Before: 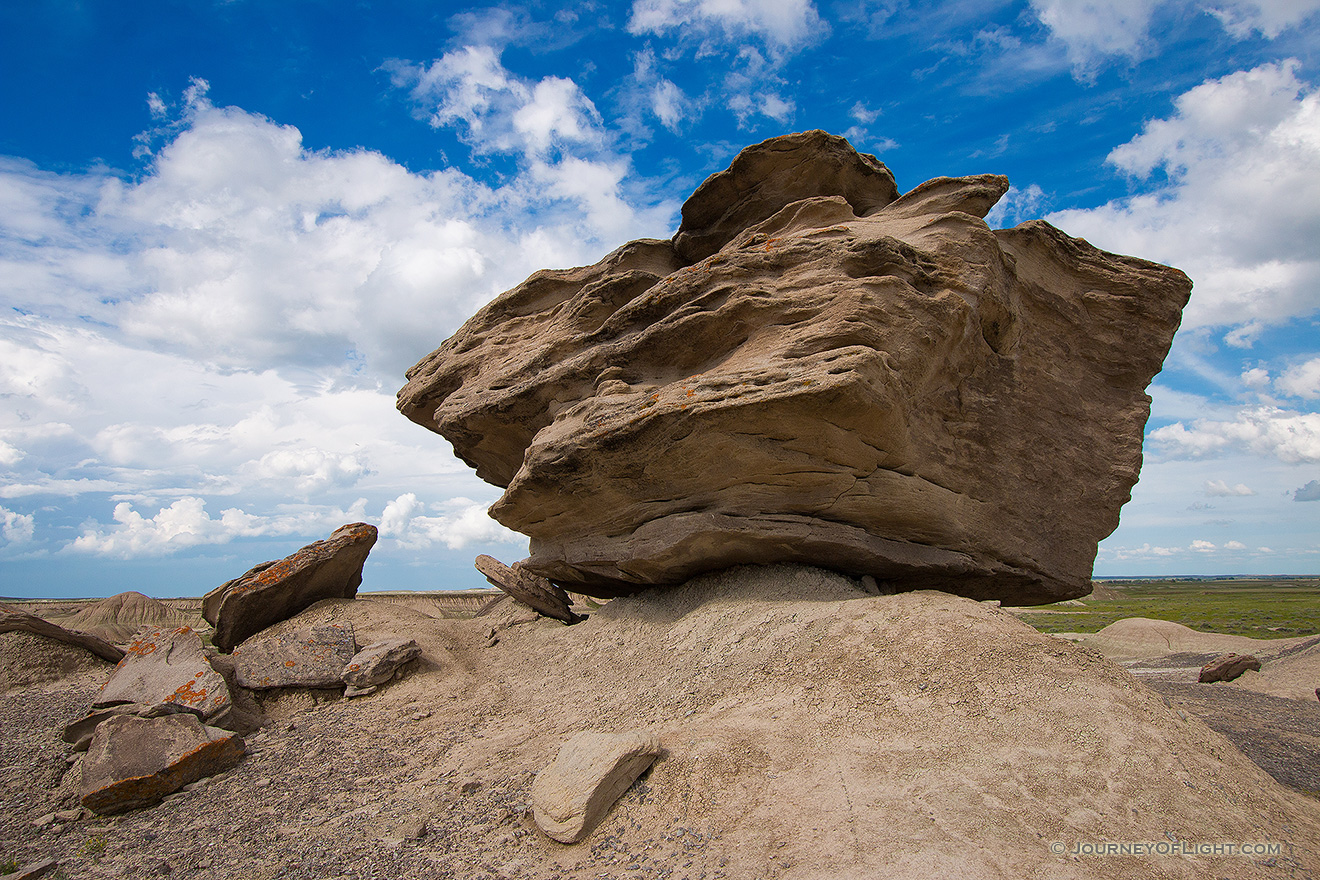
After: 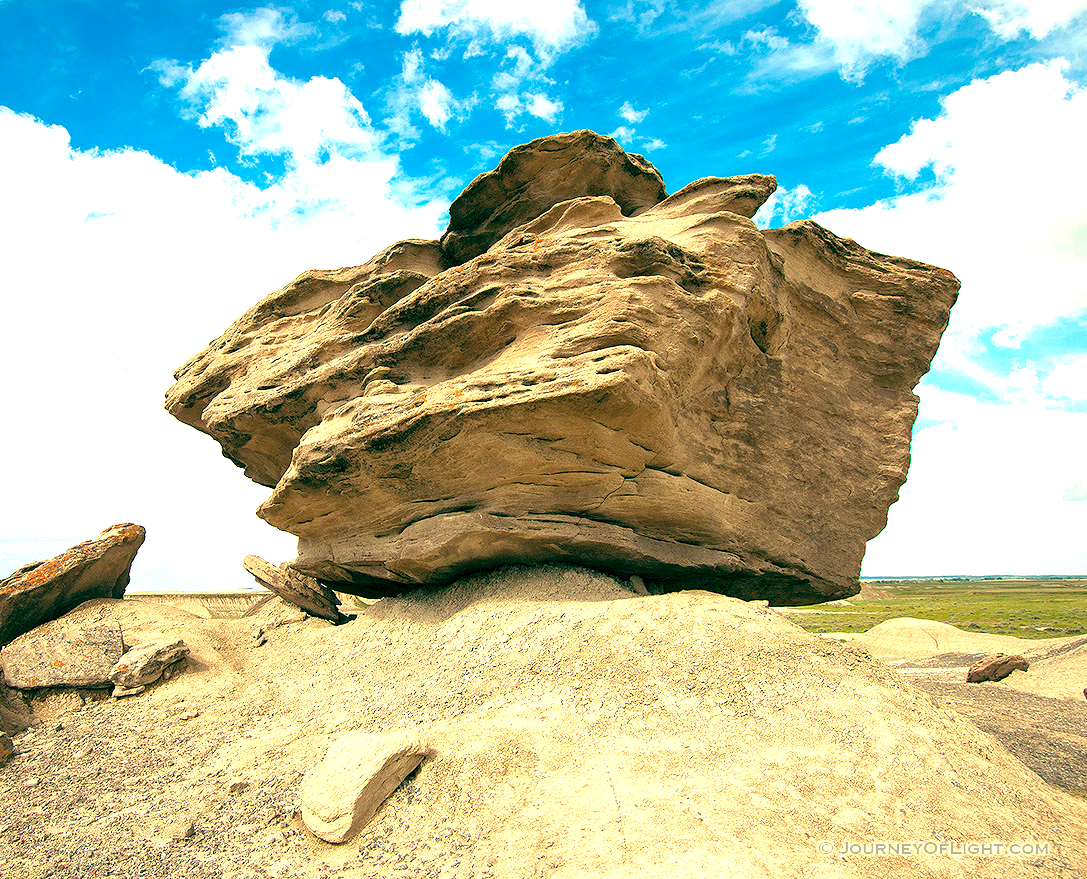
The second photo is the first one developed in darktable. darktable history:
color balance: mode lift, gamma, gain (sRGB), lift [1, 0.69, 1, 1], gamma [1, 1.482, 1, 1], gain [1, 1, 1, 0.802]
exposure: black level correction 0.001, exposure 1.735 EV, compensate highlight preservation false
crop: left 17.582%, bottom 0.031%
